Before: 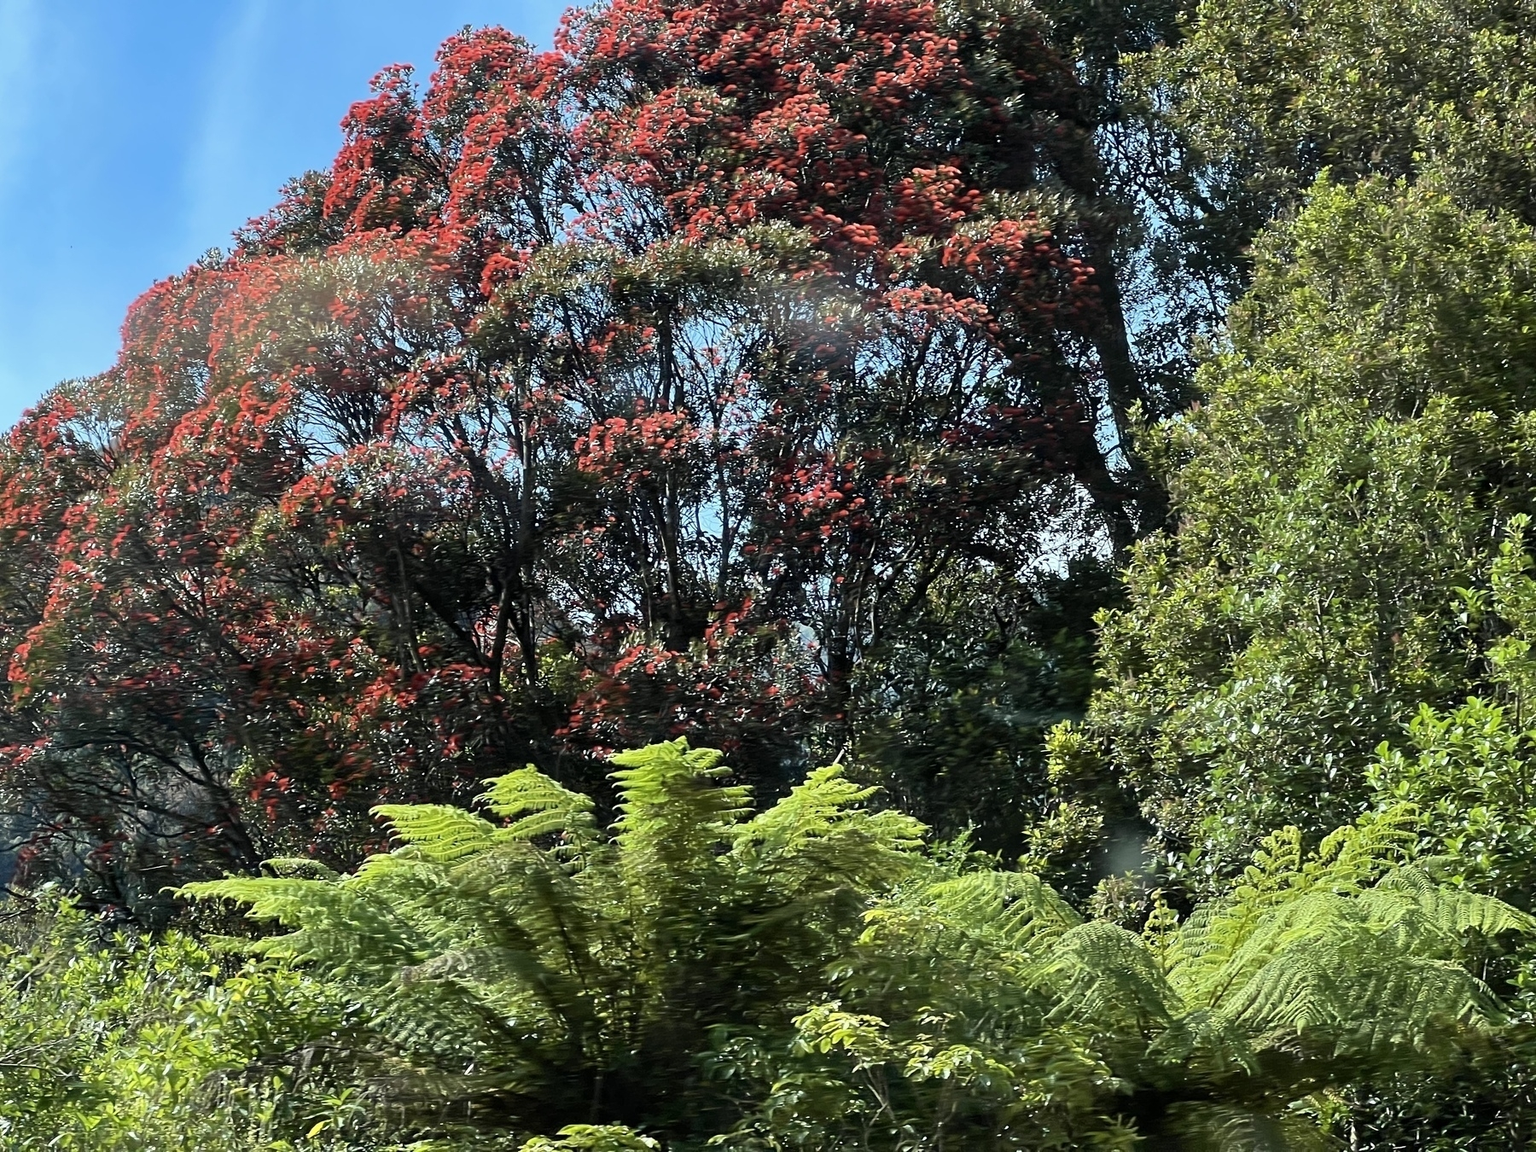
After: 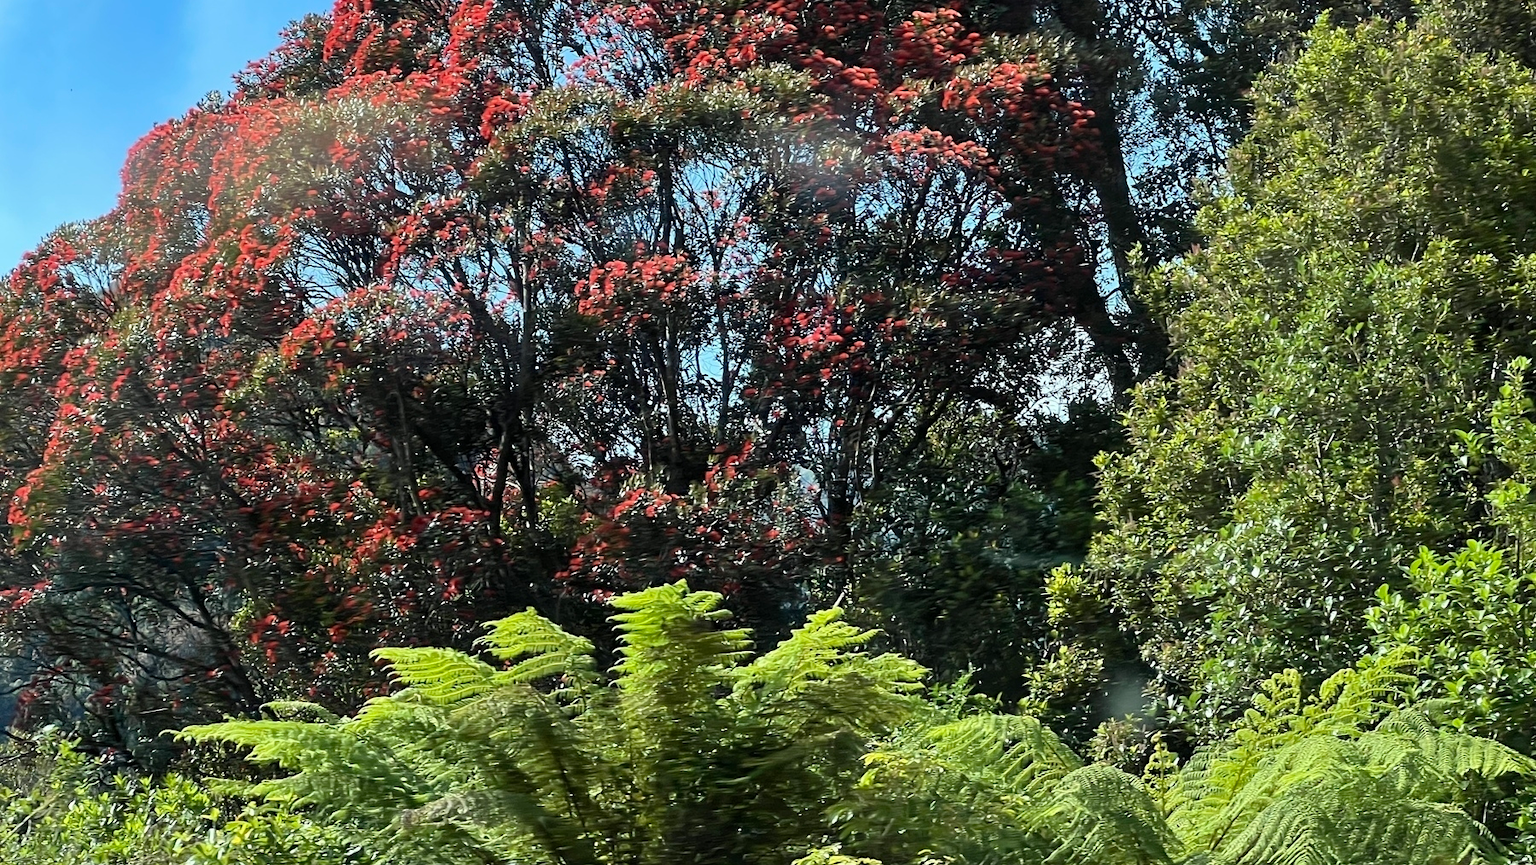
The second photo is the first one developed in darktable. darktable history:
crop: top 13.684%, bottom 11.134%
